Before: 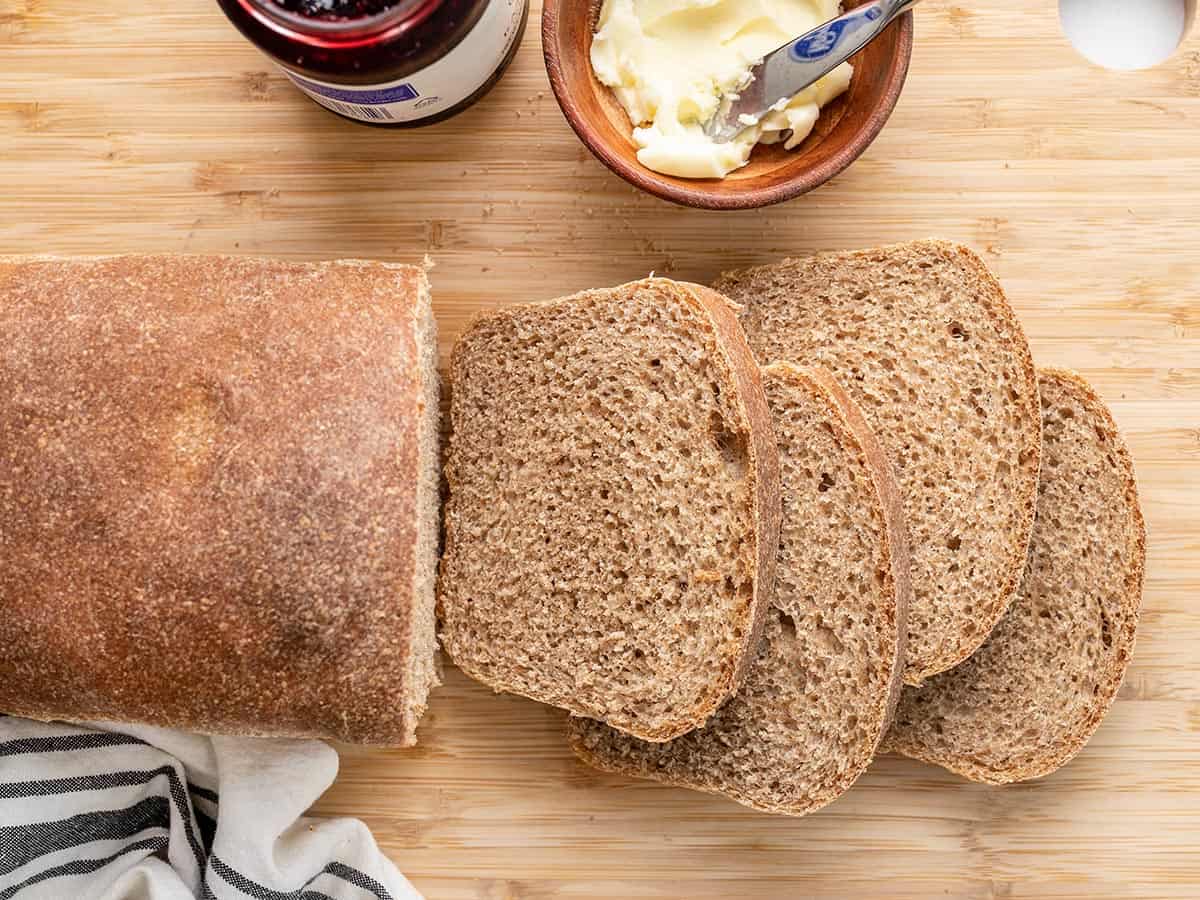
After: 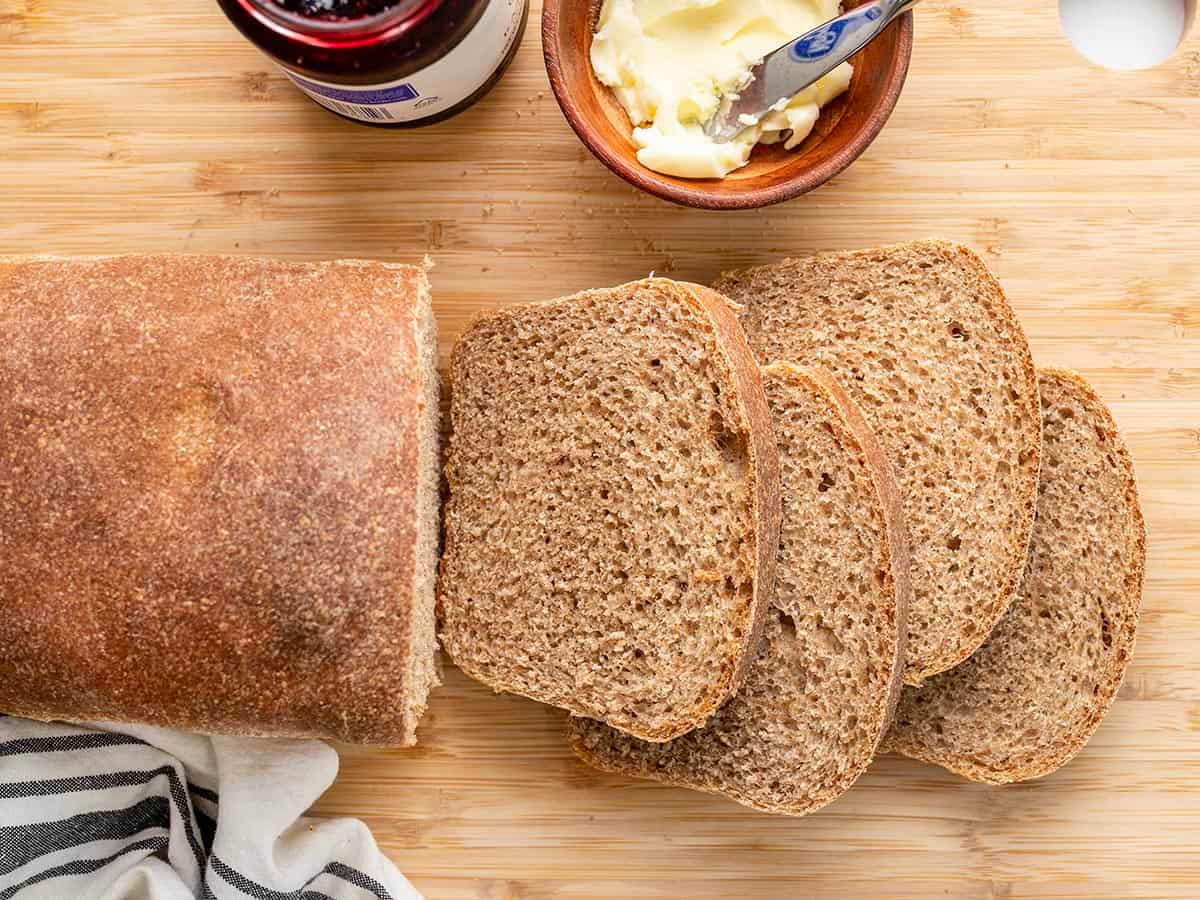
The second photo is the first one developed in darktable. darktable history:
contrast brightness saturation: contrast 0.035, saturation 0.158
